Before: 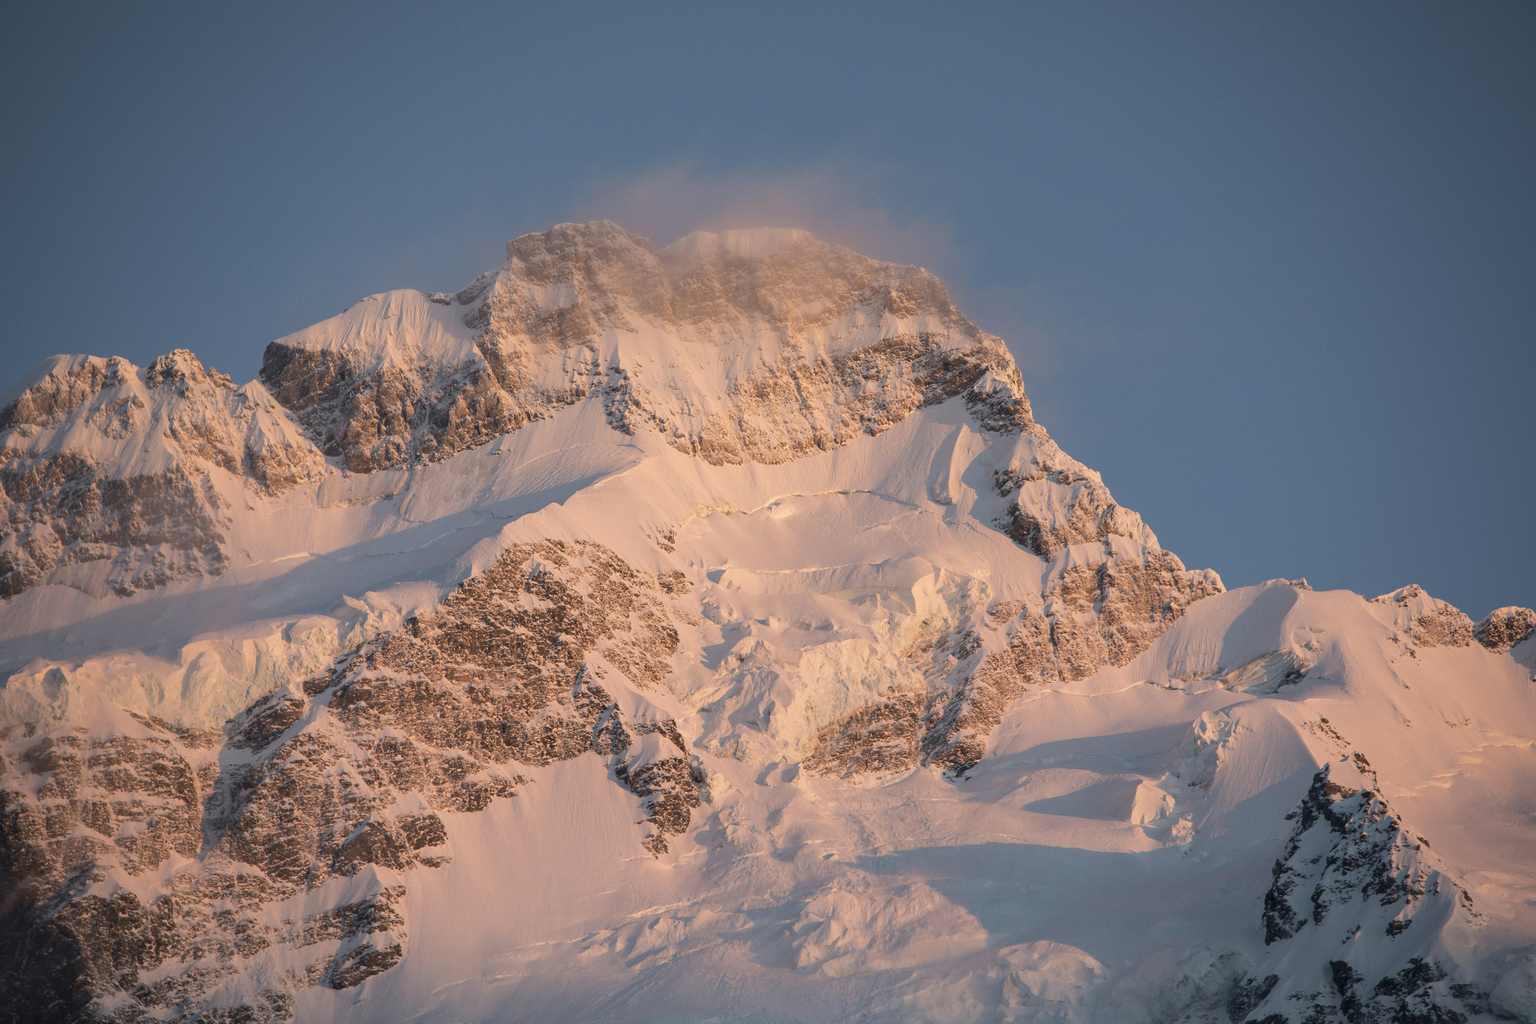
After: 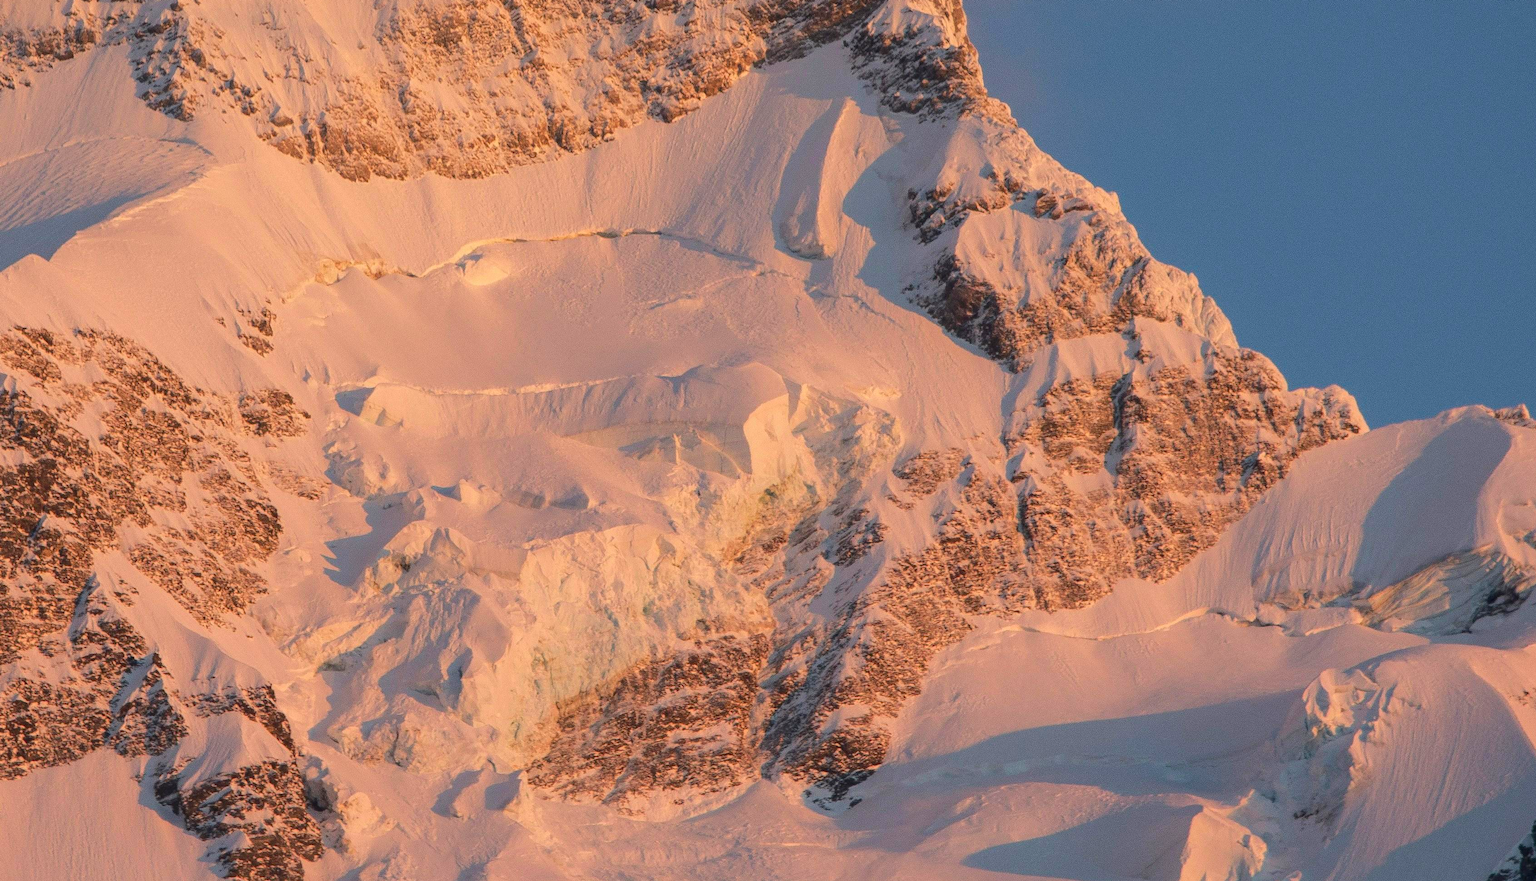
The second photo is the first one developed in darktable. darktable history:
crop: left 35.03%, top 36.625%, right 14.663%, bottom 20.057%
exposure: exposure -0.177 EV, compensate highlight preservation false
color contrast: green-magenta contrast 1.69, blue-yellow contrast 1.49
local contrast: highlights 100%, shadows 100%, detail 120%, midtone range 0.2
